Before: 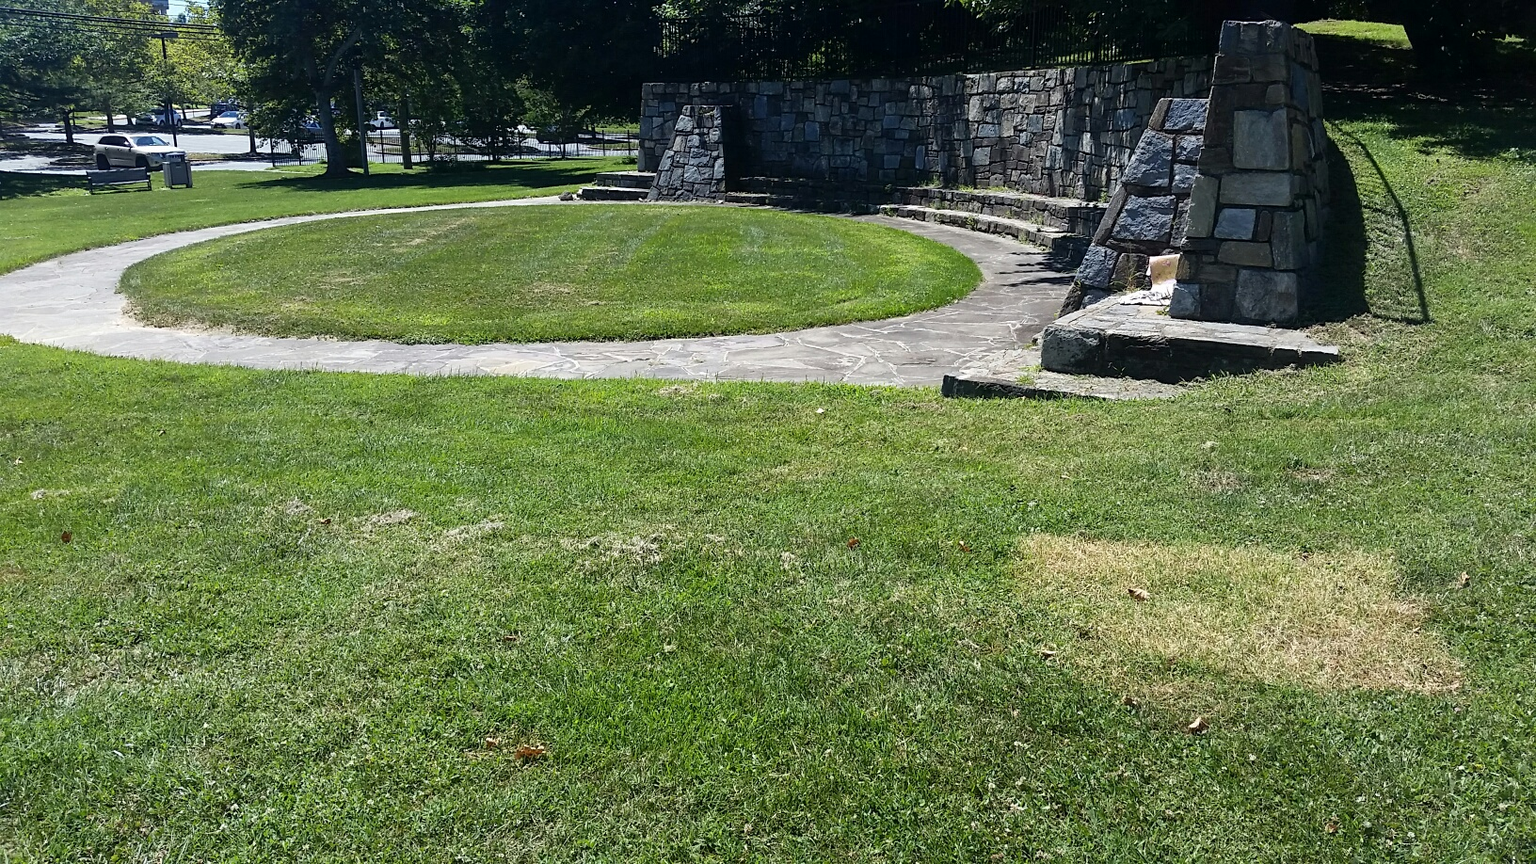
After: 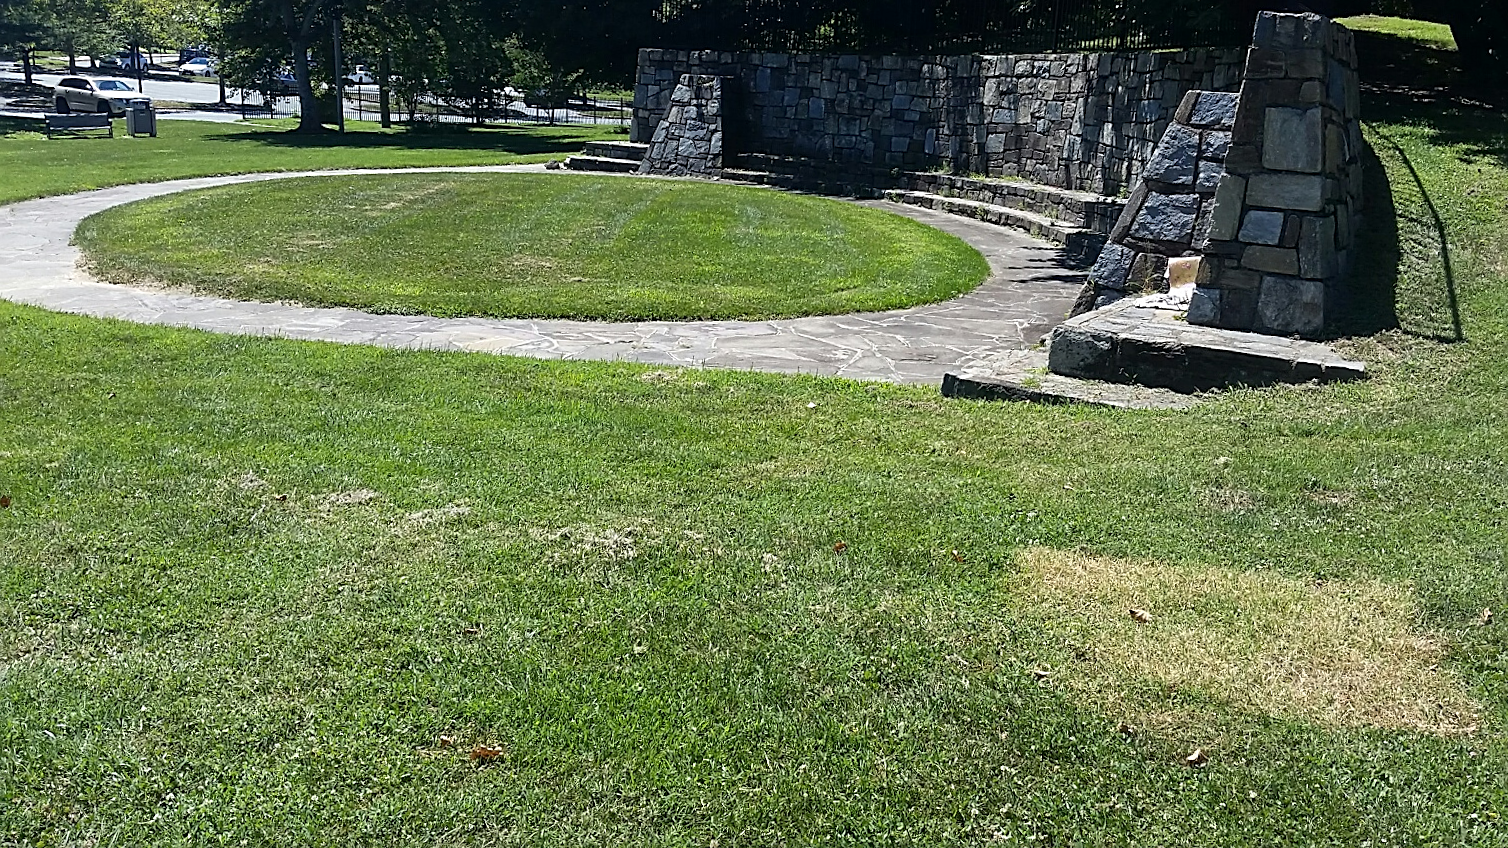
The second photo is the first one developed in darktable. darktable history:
sharpen: on, module defaults
crop and rotate: angle -2.68°
exposure: compensate highlight preservation false
